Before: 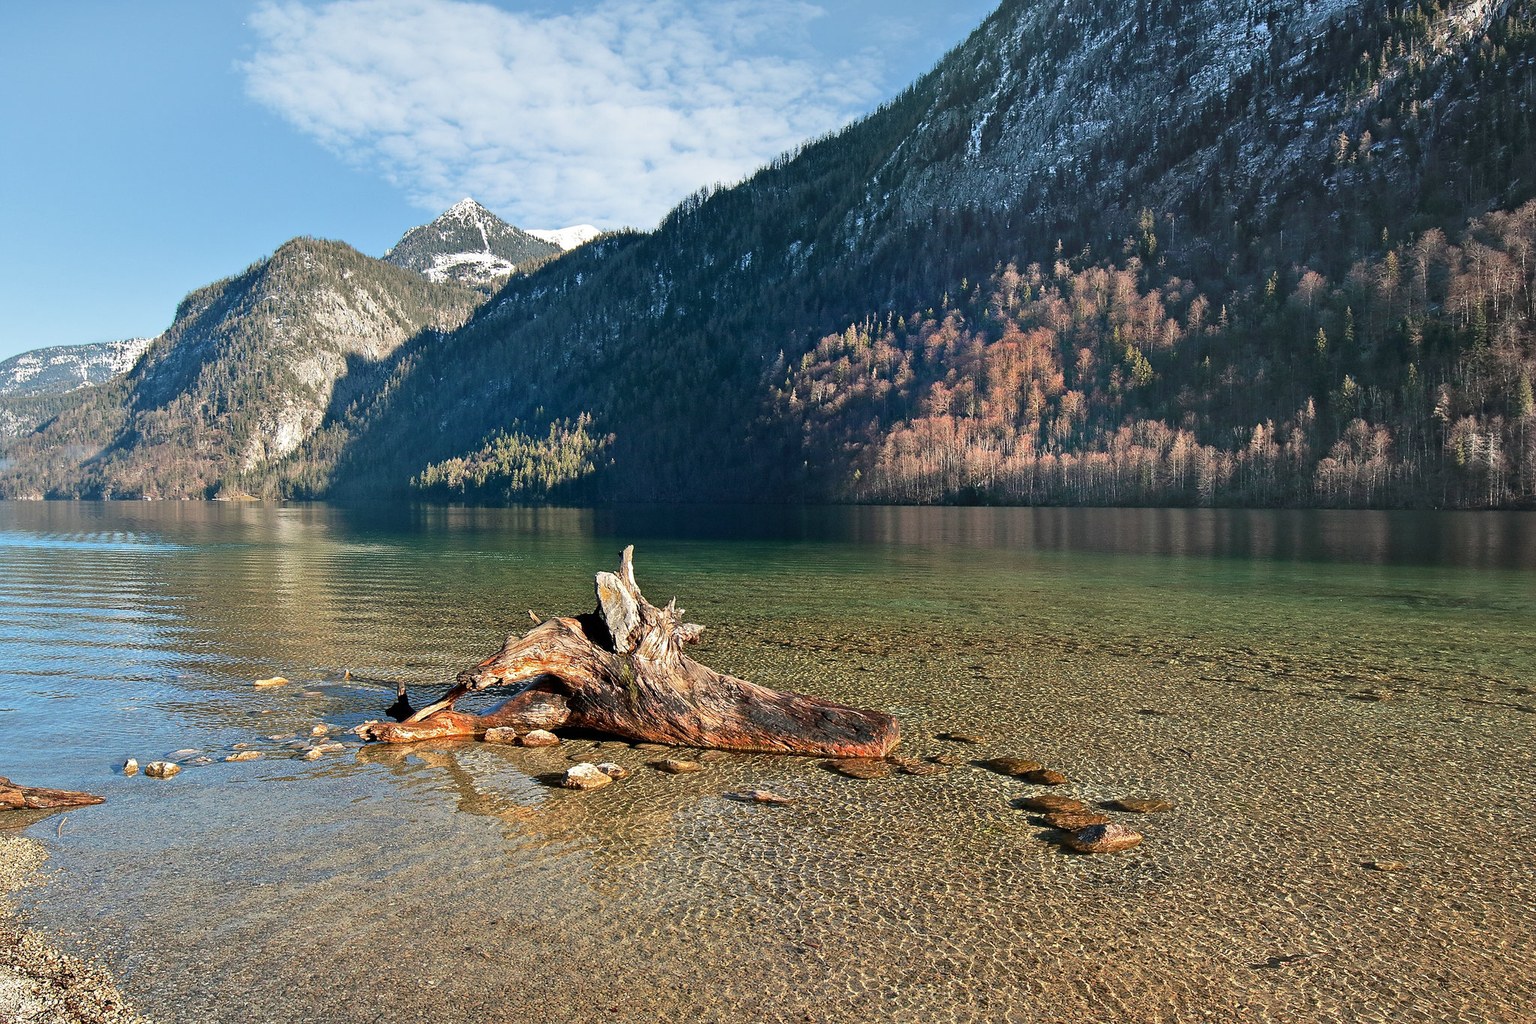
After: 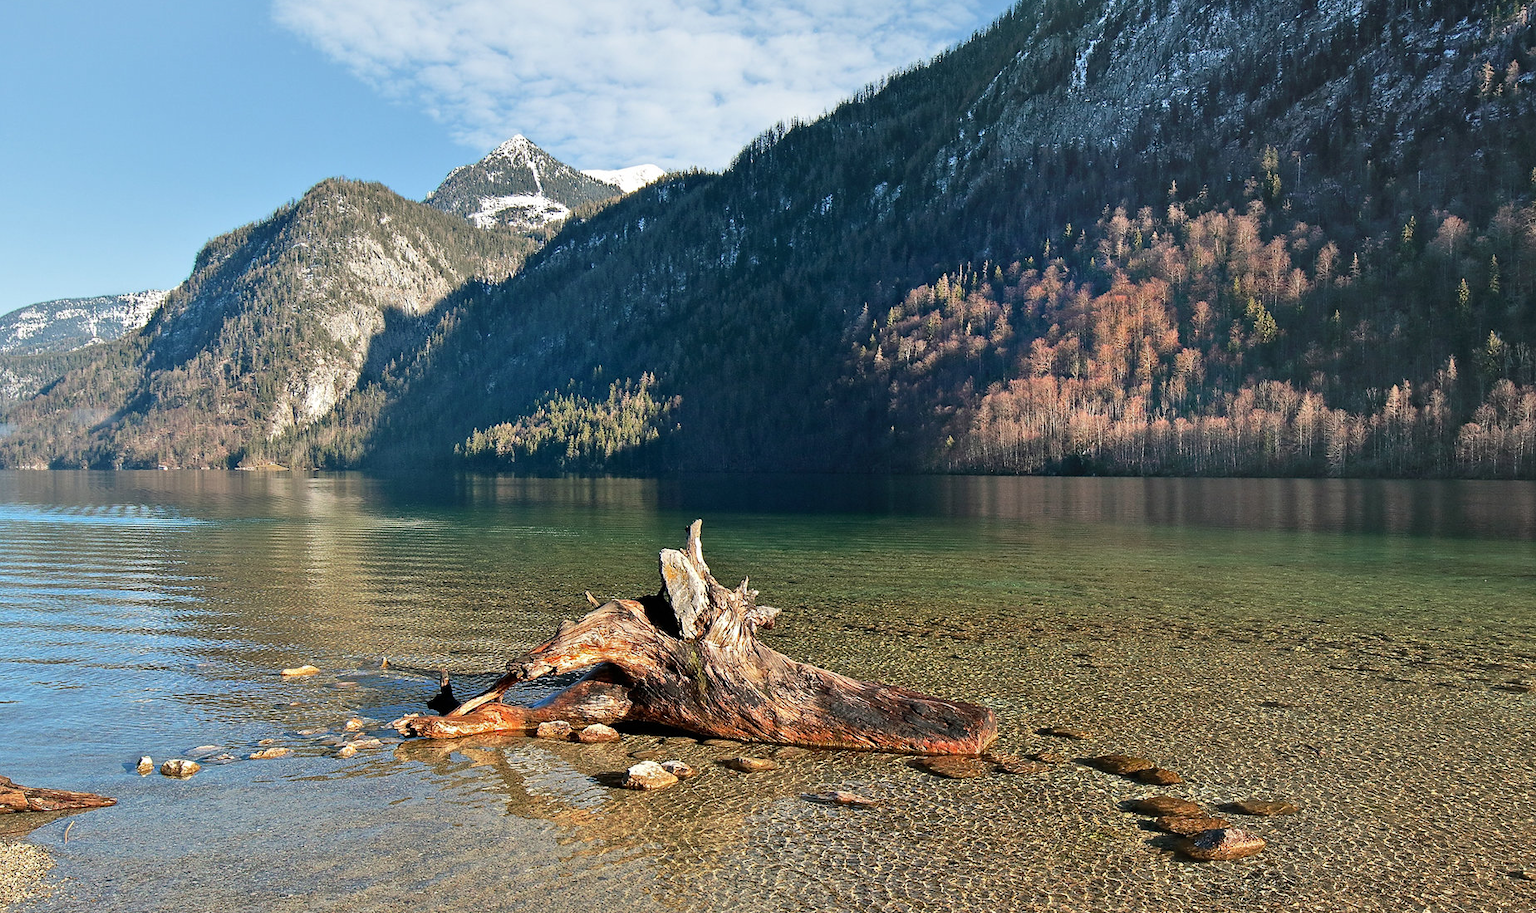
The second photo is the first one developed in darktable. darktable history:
crop: top 7.49%, right 9.717%, bottom 11.943%
tone equalizer: on, module defaults
